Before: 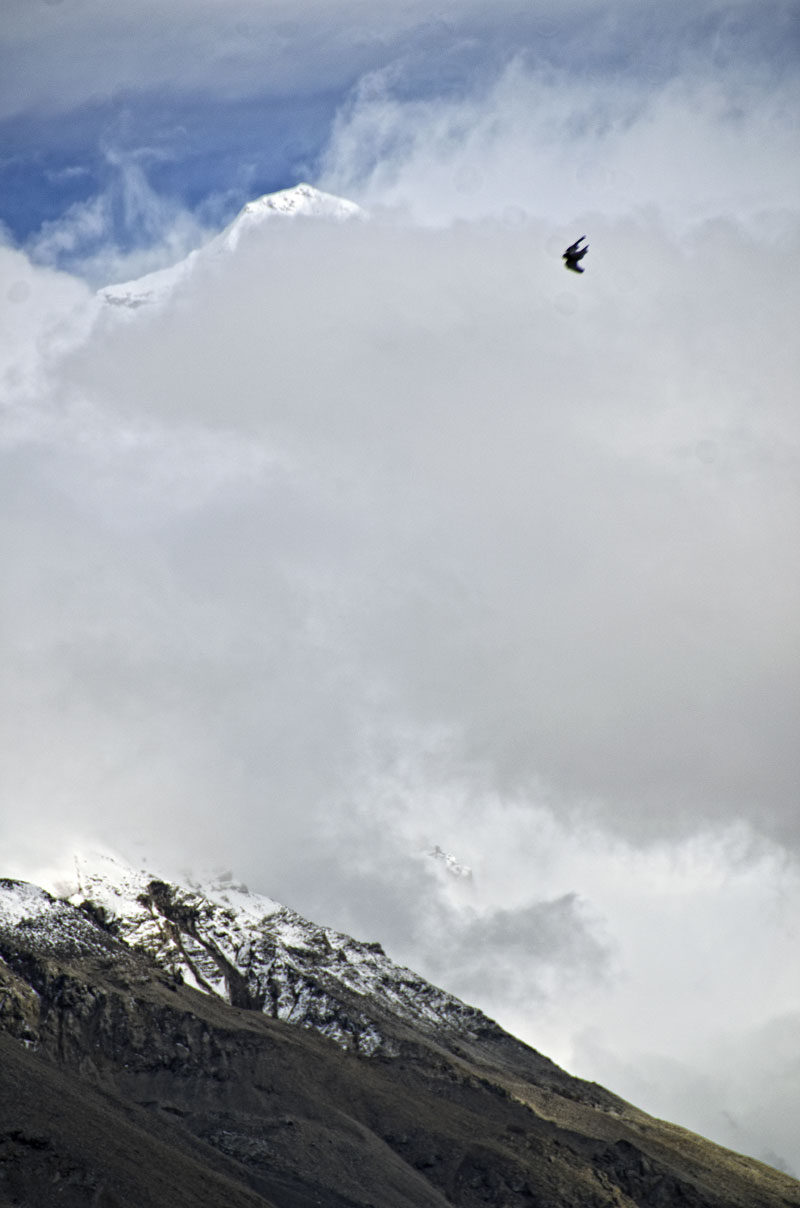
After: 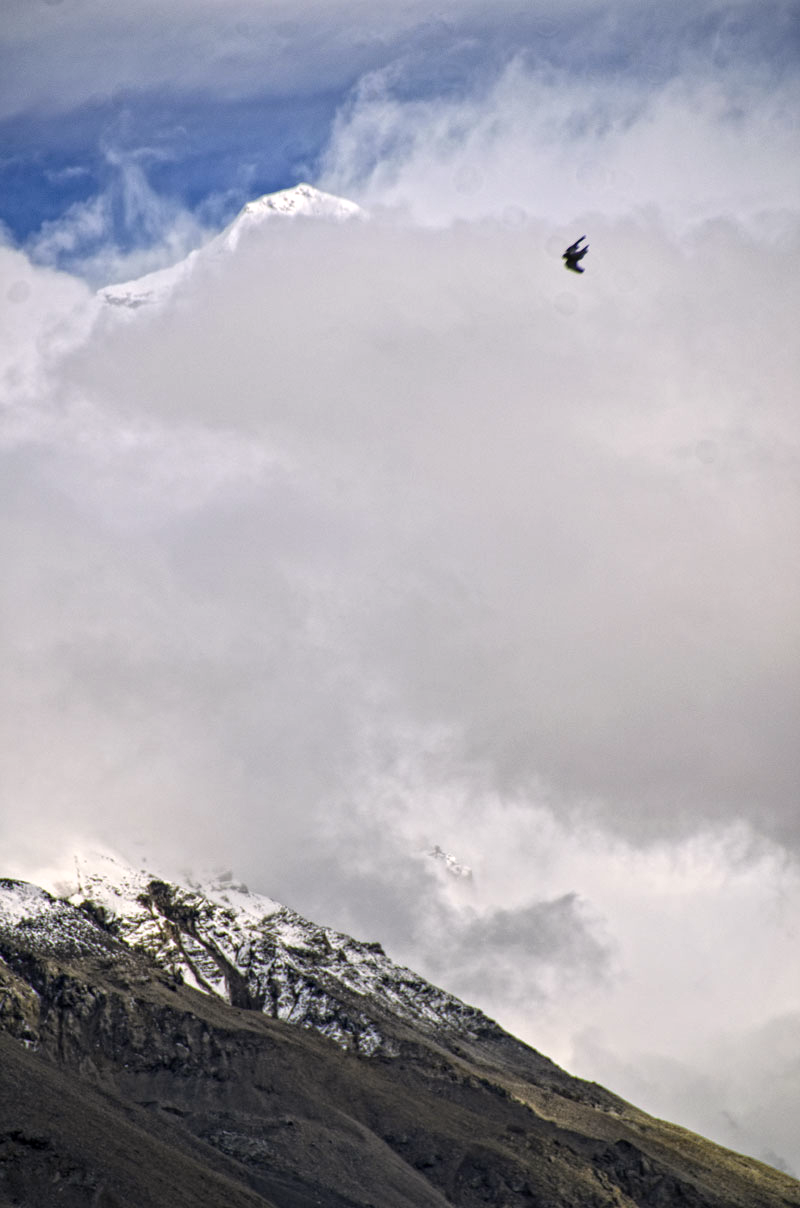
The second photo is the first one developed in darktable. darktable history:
local contrast: on, module defaults
color correction: highlights a* 3.46, highlights b* 2.06, saturation 1.17
